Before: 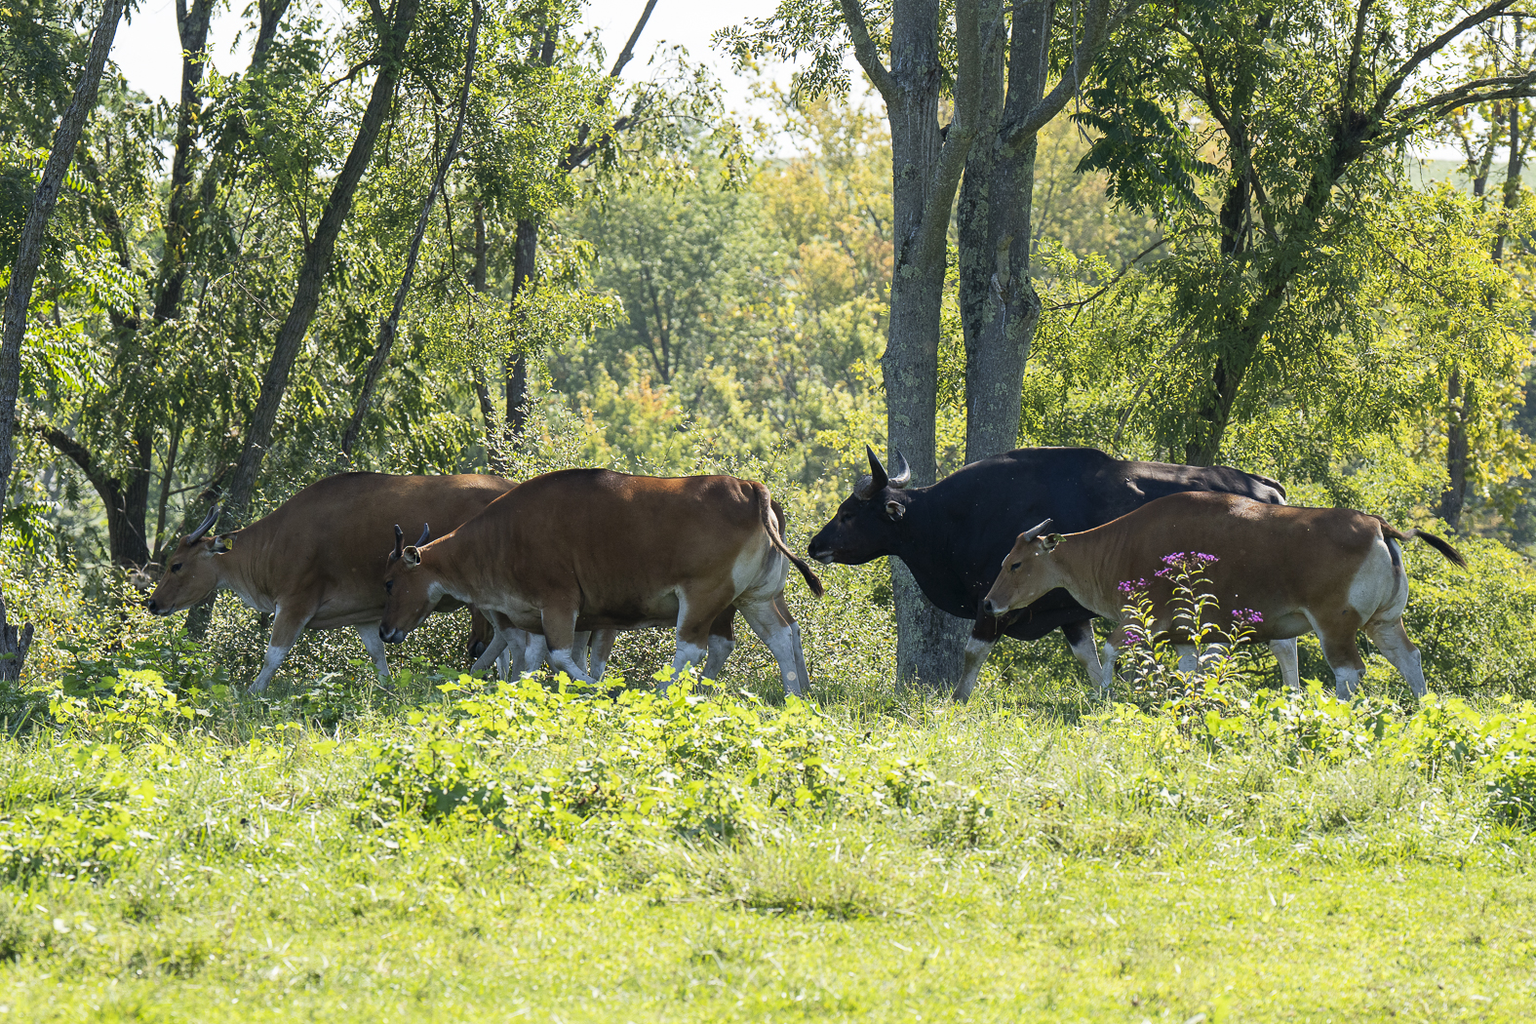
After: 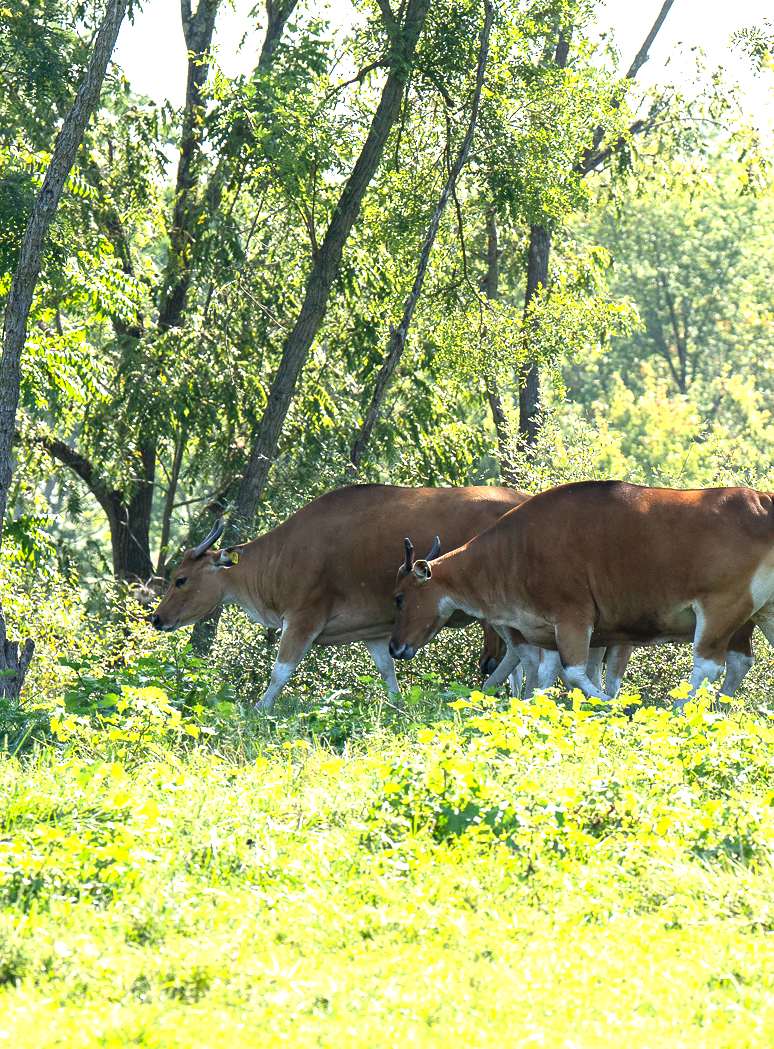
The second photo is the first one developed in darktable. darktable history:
crop and rotate: left 0%, top 0%, right 50.845%
exposure: black level correction 0, exposure 0.9 EV, compensate highlight preservation false
